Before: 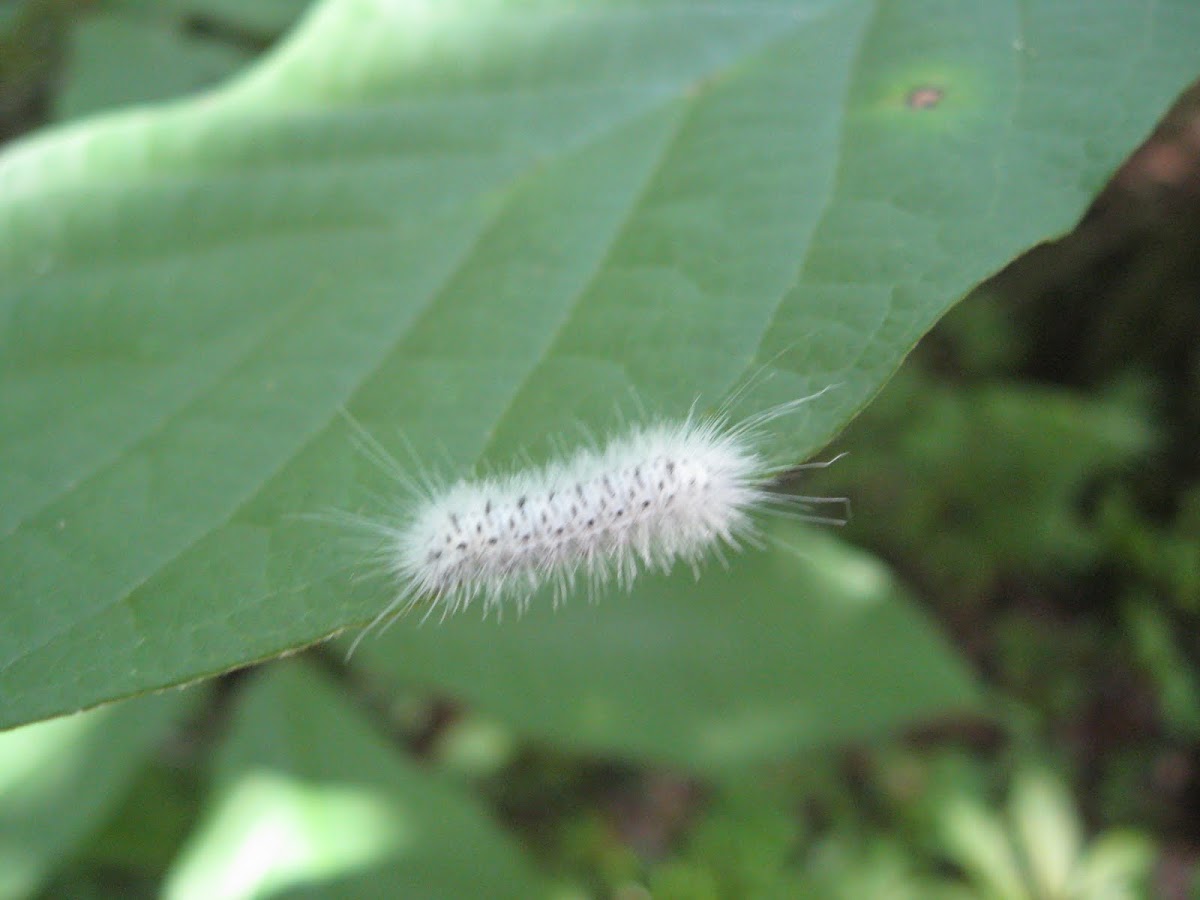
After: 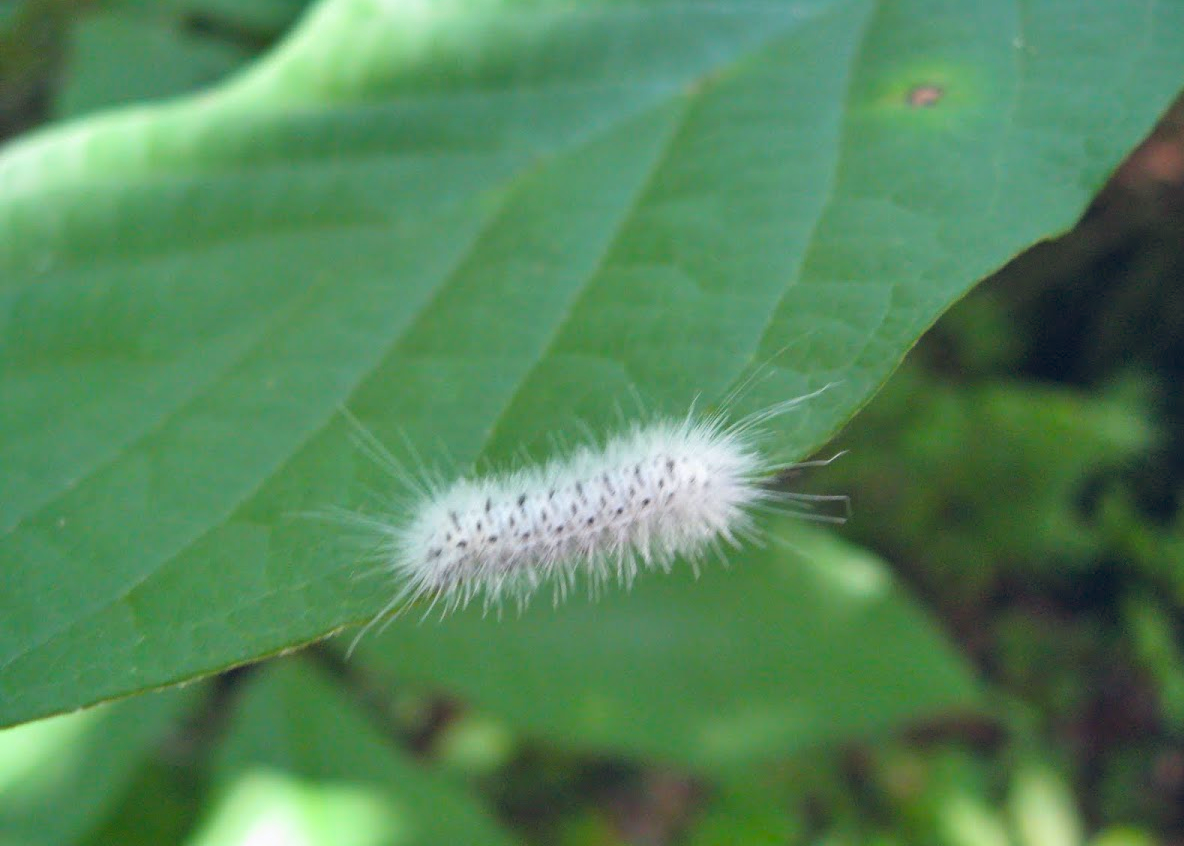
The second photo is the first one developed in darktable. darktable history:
shadows and highlights: radius 107.49, shadows 40.52, highlights -72.56, low approximation 0.01, soften with gaussian
color balance rgb: global offset › chroma 0.141%, global offset › hue 254.2°, linear chroma grading › shadows 9.772%, linear chroma grading › highlights 9.851%, linear chroma grading › global chroma 14.744%, linear chroma grading › mid-tones 14.9%, perceptual saturation grading › global saturation -0.068%, global vibrance 20%
crop: top 0.273%, right 0.255%, bottom 5.012%
